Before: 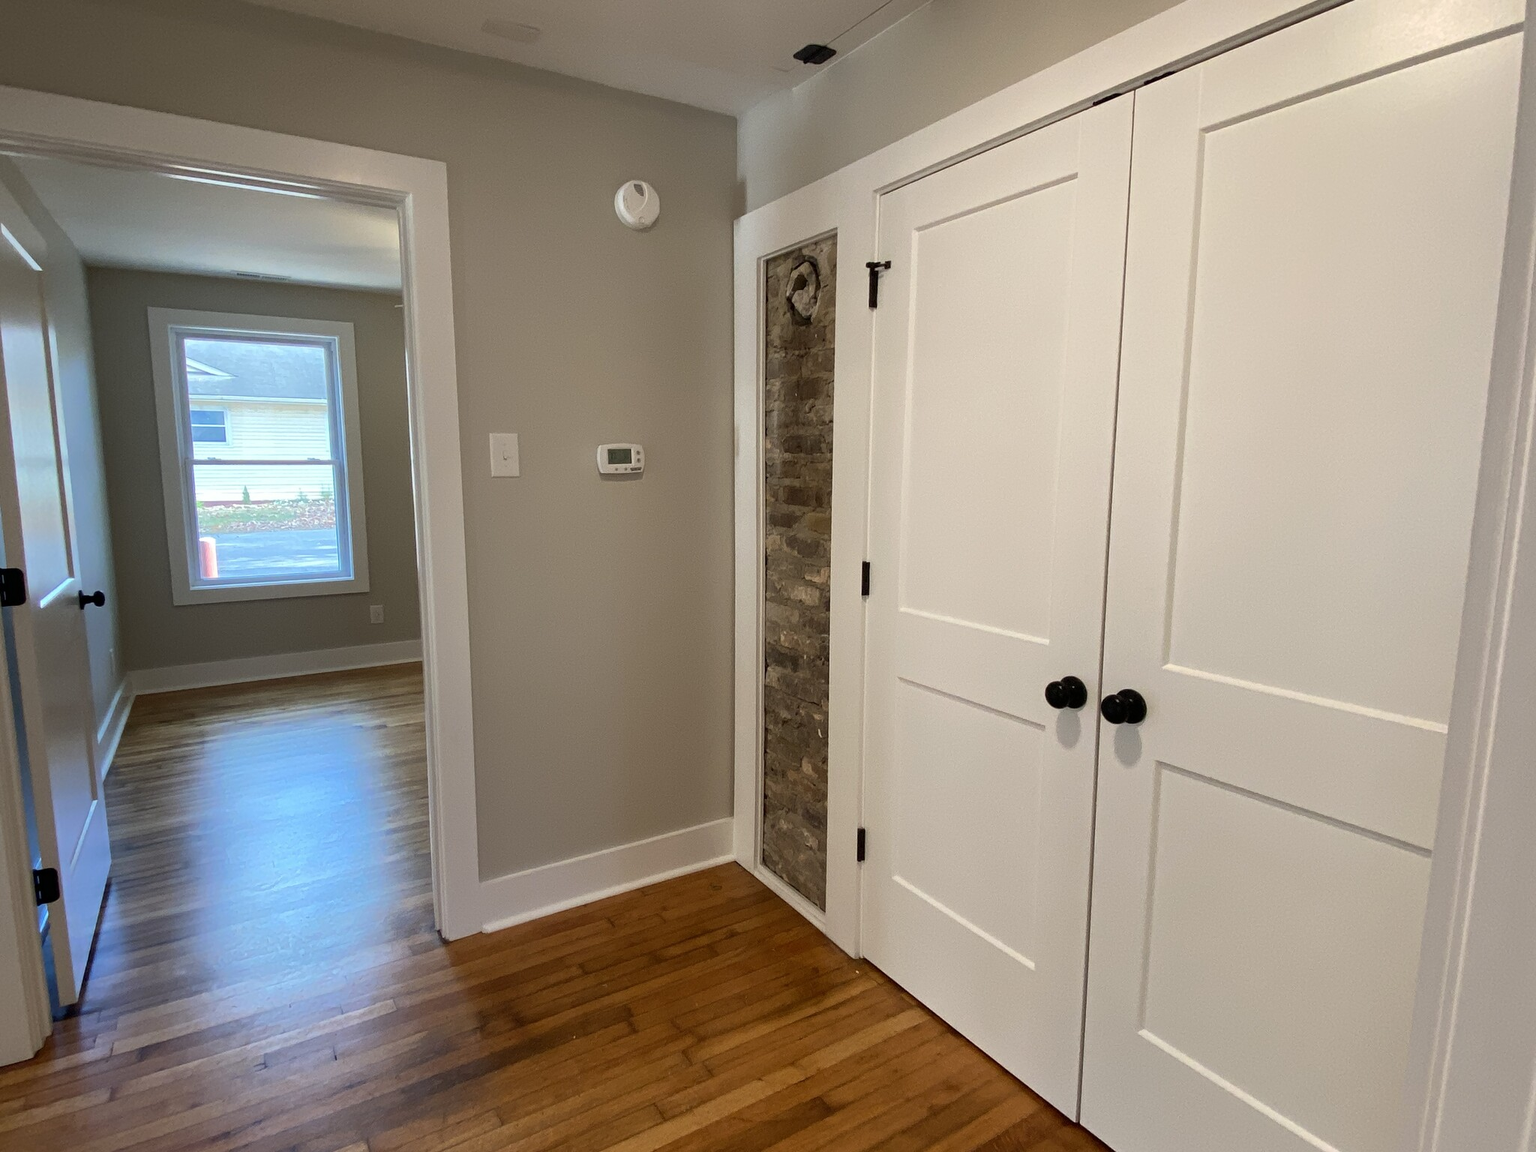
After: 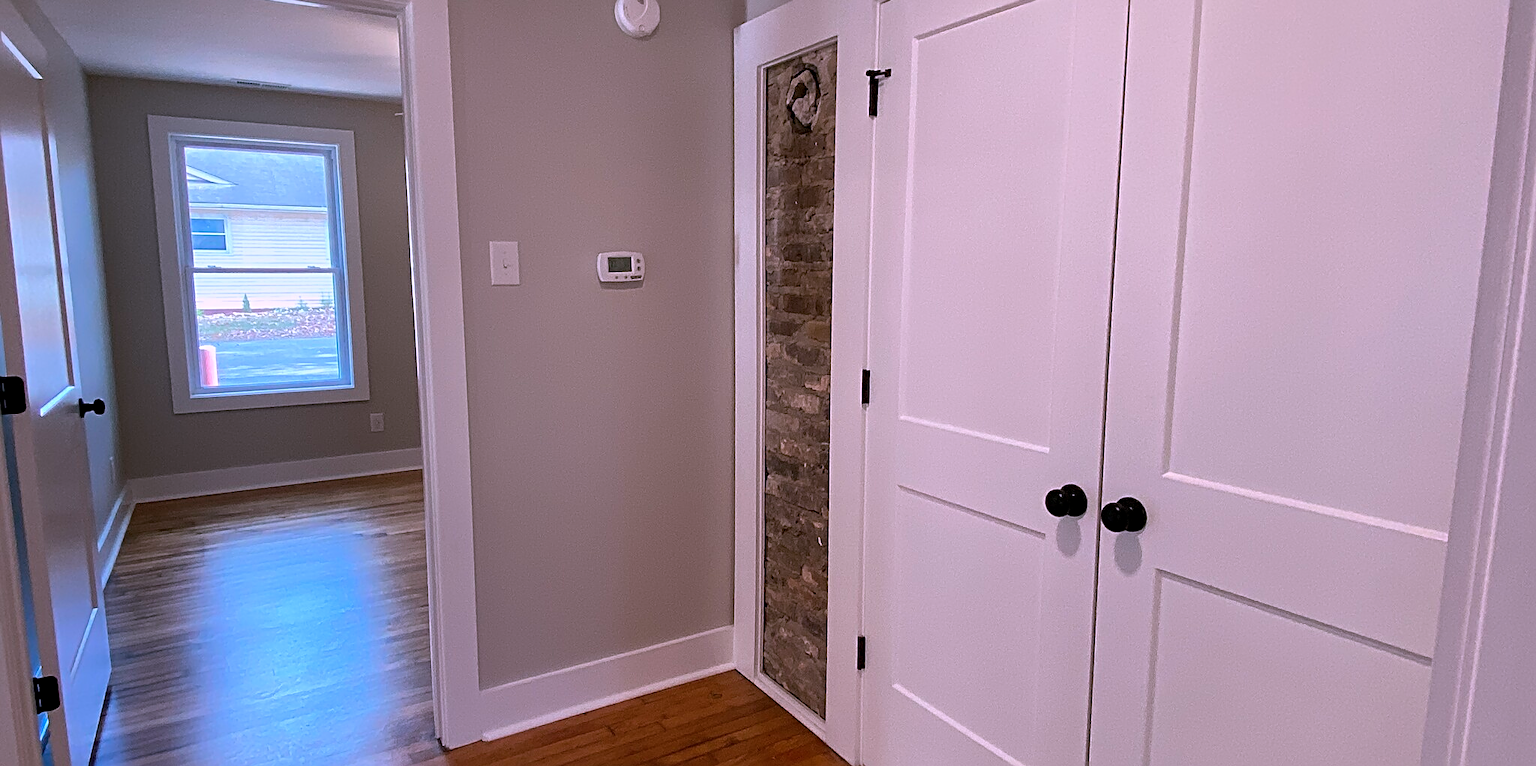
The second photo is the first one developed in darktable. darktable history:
shadows and highlights: shadows 21, highlights -35.34, soften with gaussian
exposure: black level correction 0.002, exposure -0.103 EV, compensate highlight preservation false
crop: top 16.696%, bottom 16.725%
color correction: highlights a* 15.06, highlights b* -25.87
sharpen: radius 2.542, amount 0.648
